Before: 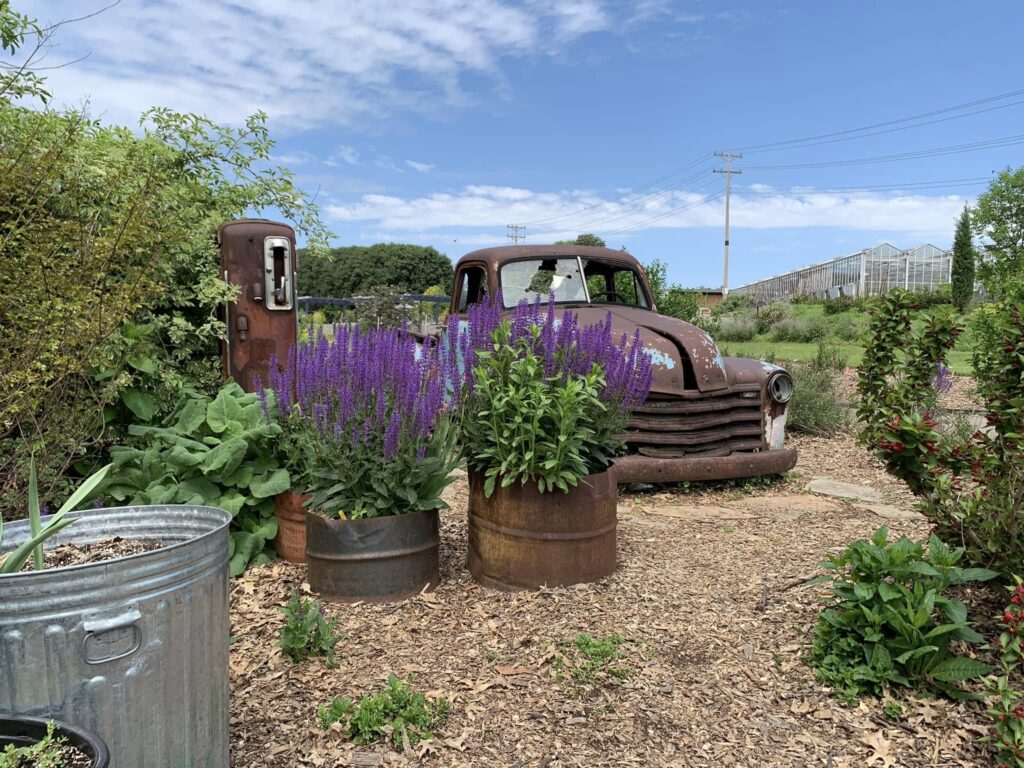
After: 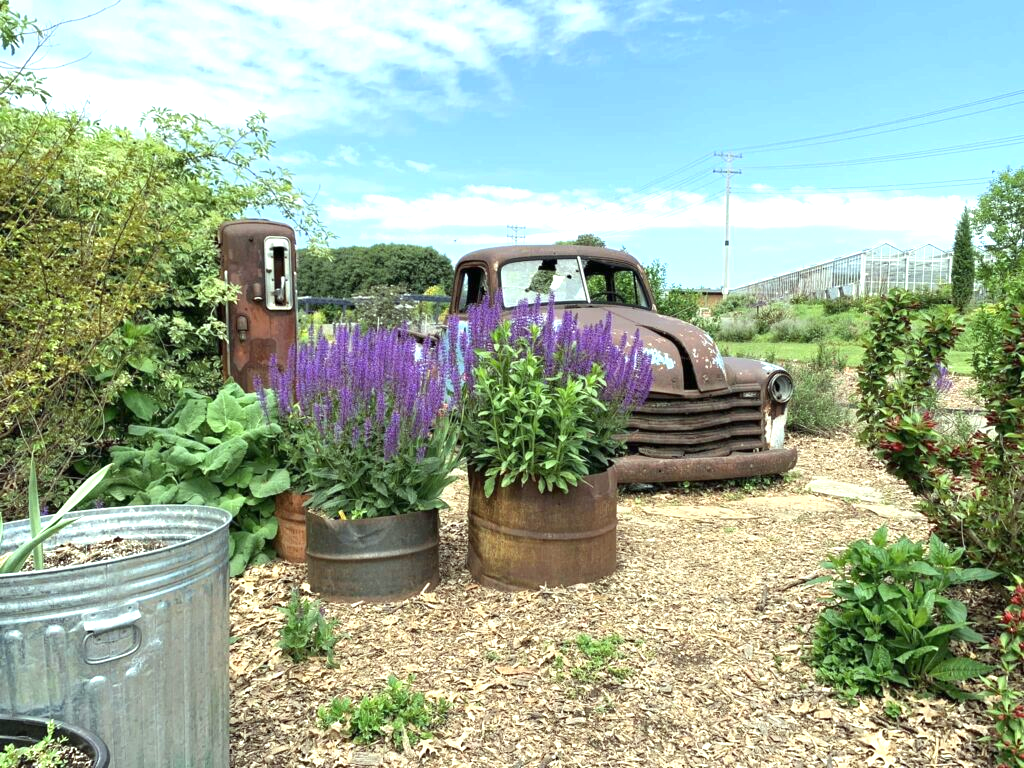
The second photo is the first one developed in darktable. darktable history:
exposure: black level correction 0, exposure 1 EV, compensate highlight preservation false
color correction: highlights a* -7.87, highlights b* 3.5
